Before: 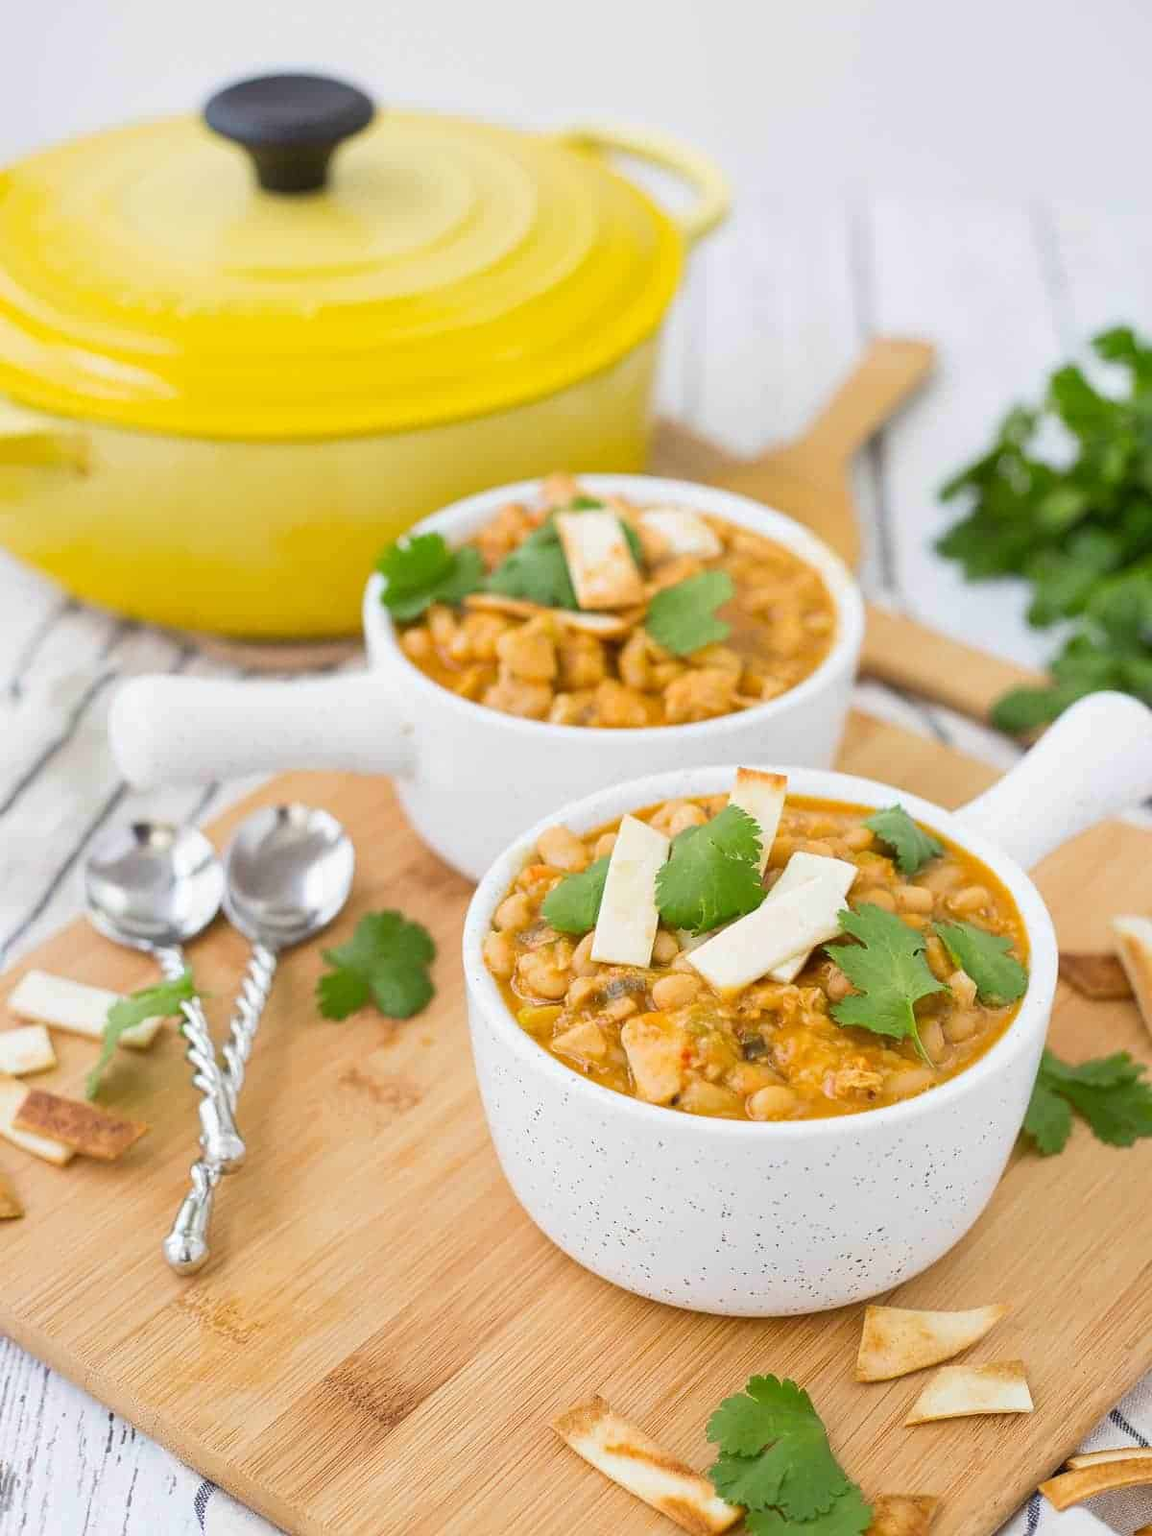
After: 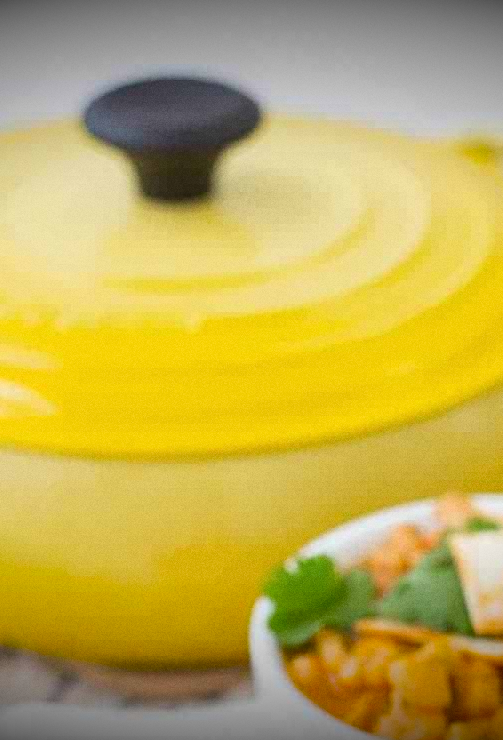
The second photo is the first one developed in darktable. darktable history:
grain: coarseness 7.08 ISO, strength 21.67%, mid-tones bias 59.58%
vignetting: fall-off start 98.29%, fall-off radius 100%, brightness -1, saturation 0.5, width/height ratio 1.428
crop and rotate: left 10.817%, top 0.062%, right 47.194%, bottom 53.626%
